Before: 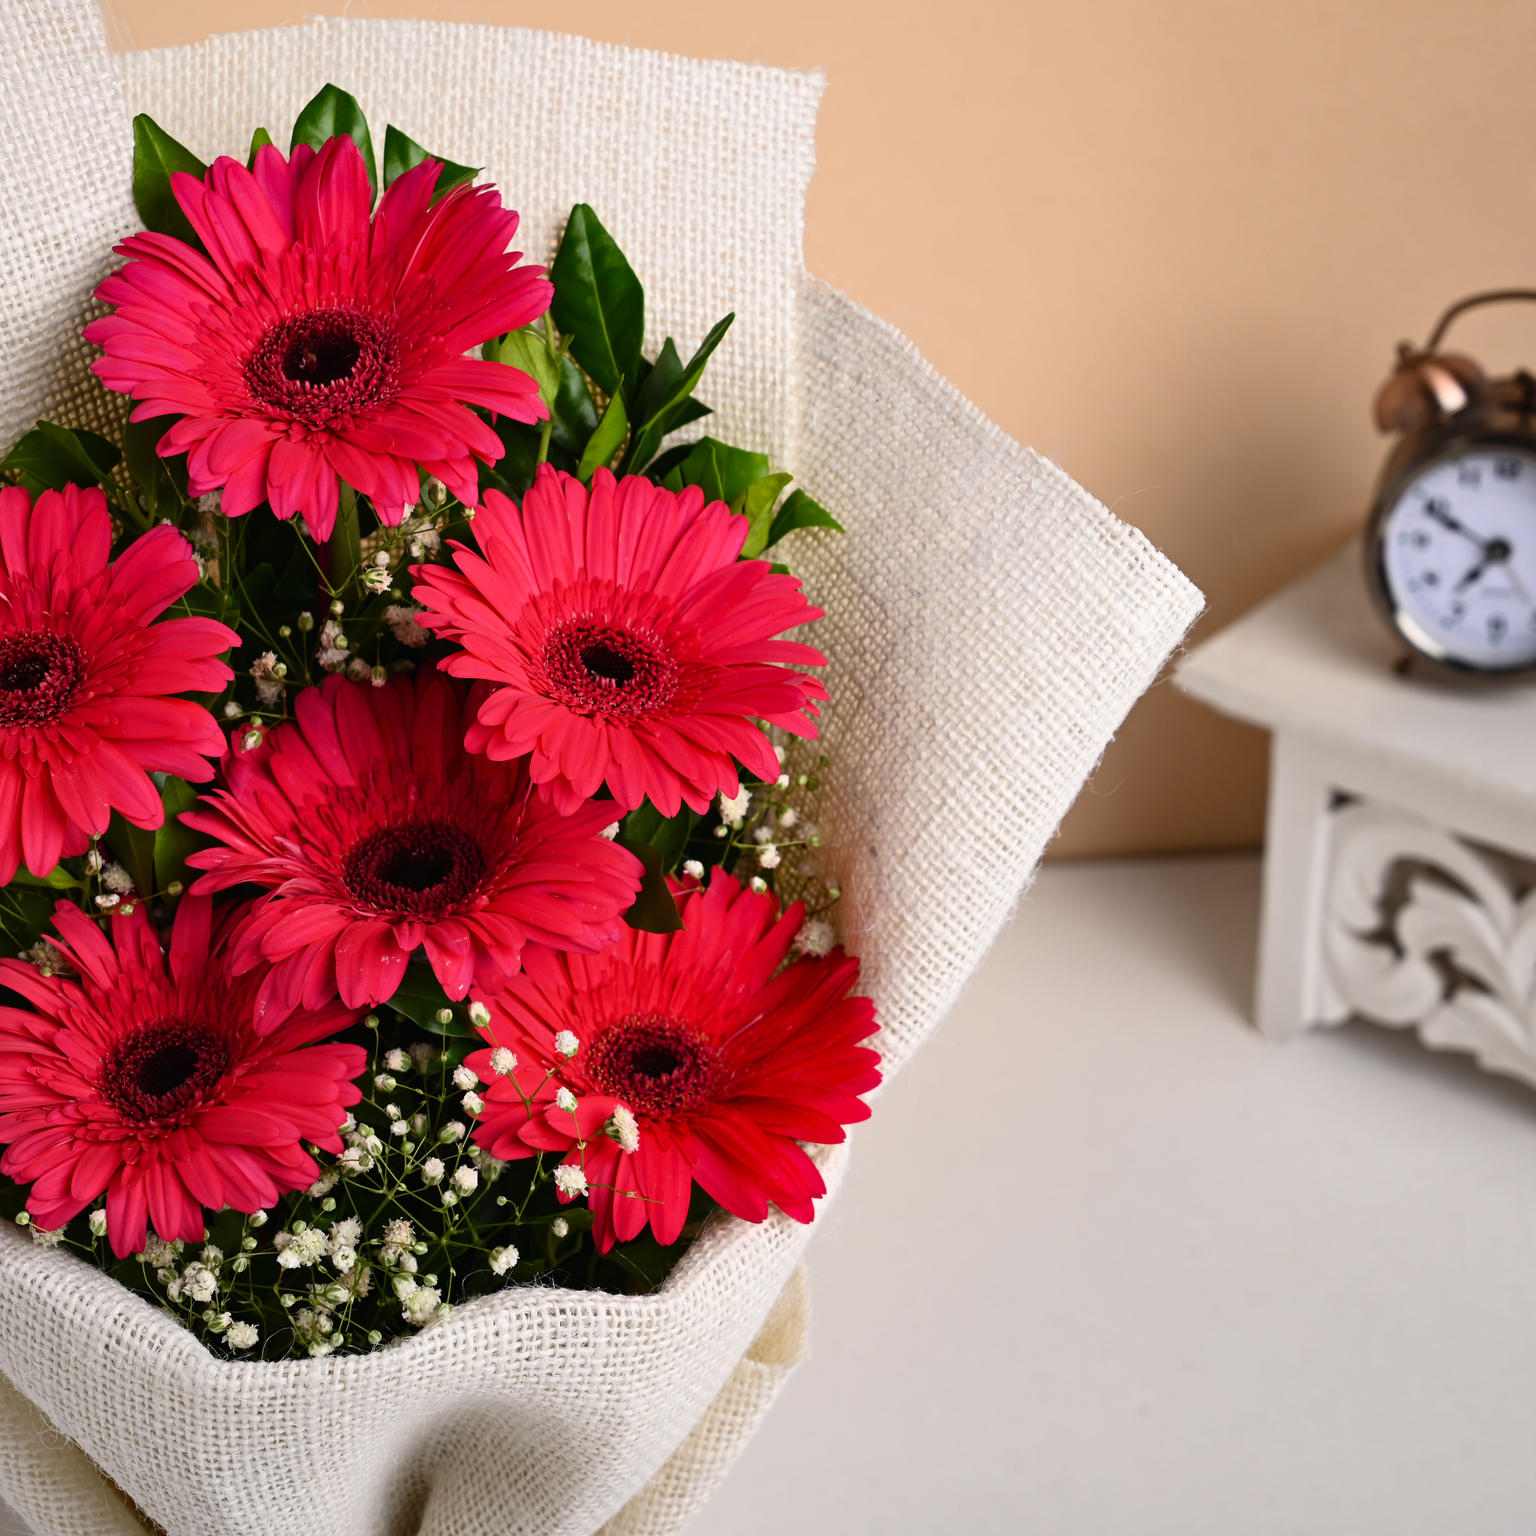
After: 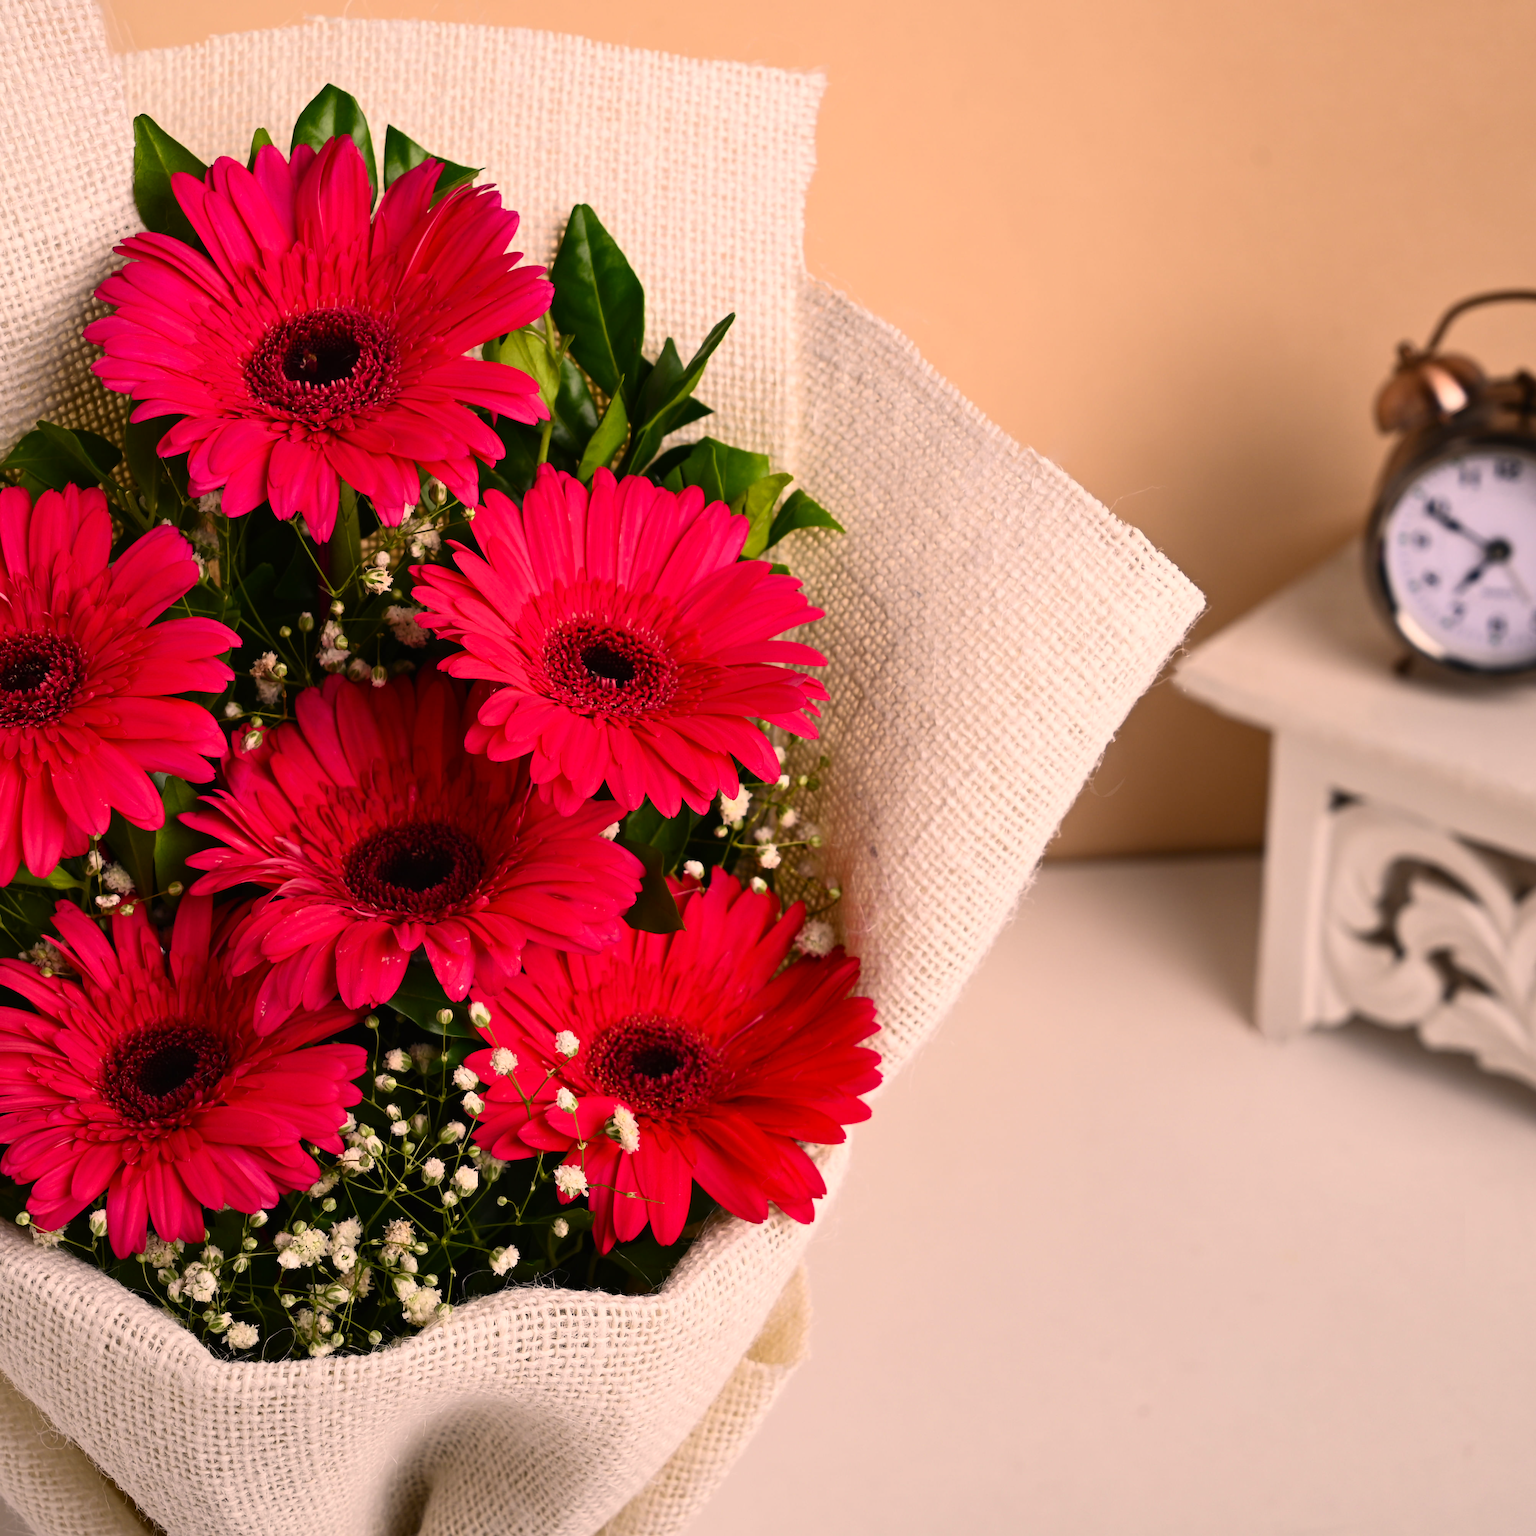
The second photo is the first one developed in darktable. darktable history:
color correction: highlights a* 11.96, highlights b* 11.58
contrast brightness saturation: contrast 0.08, saturation 0.02
